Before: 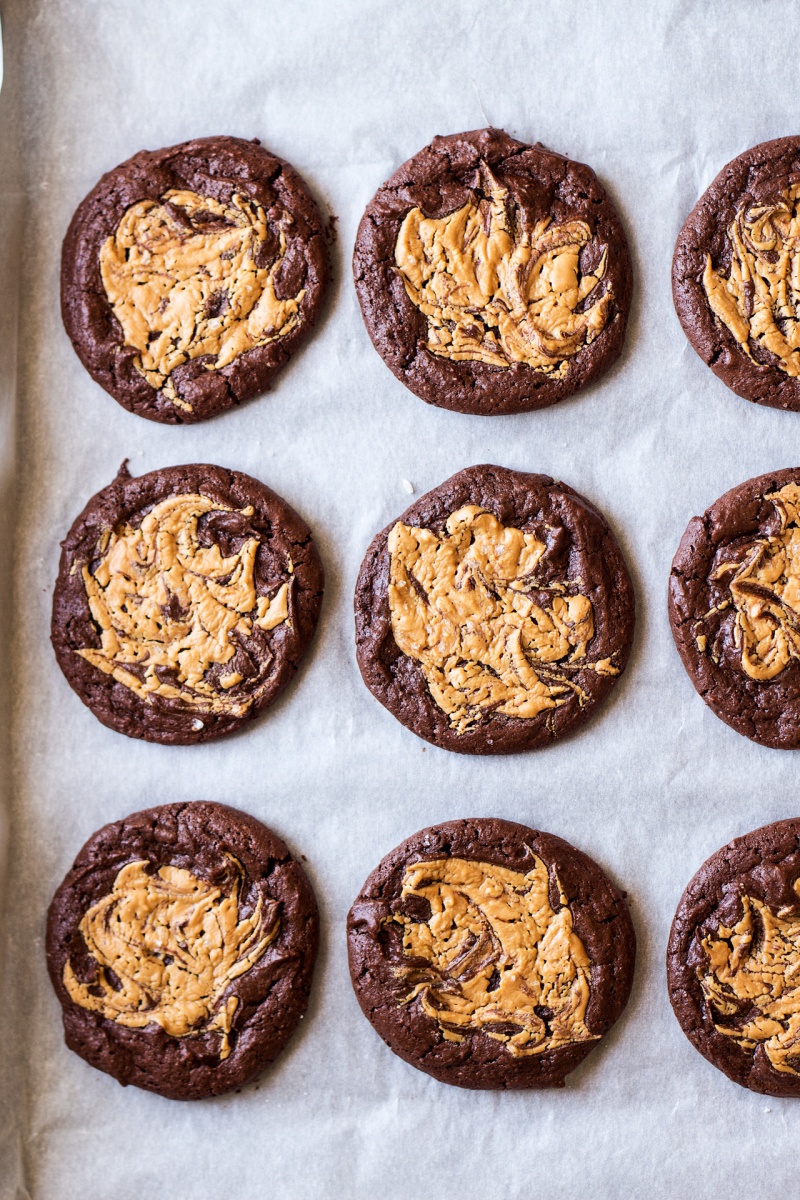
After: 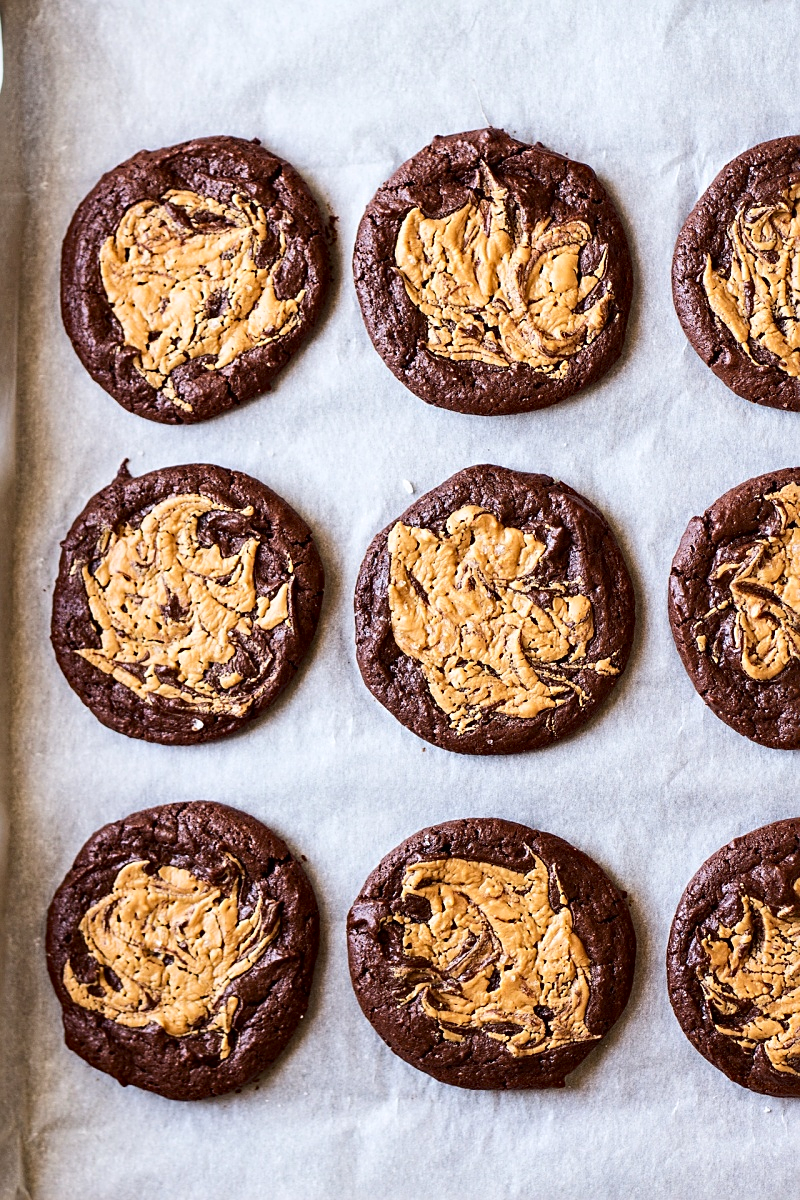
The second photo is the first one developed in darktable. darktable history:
contrast brightness saturation: contrast 0.14
haze removal: compatibility mode true, adaptive false
sharpen: on, module defaults
